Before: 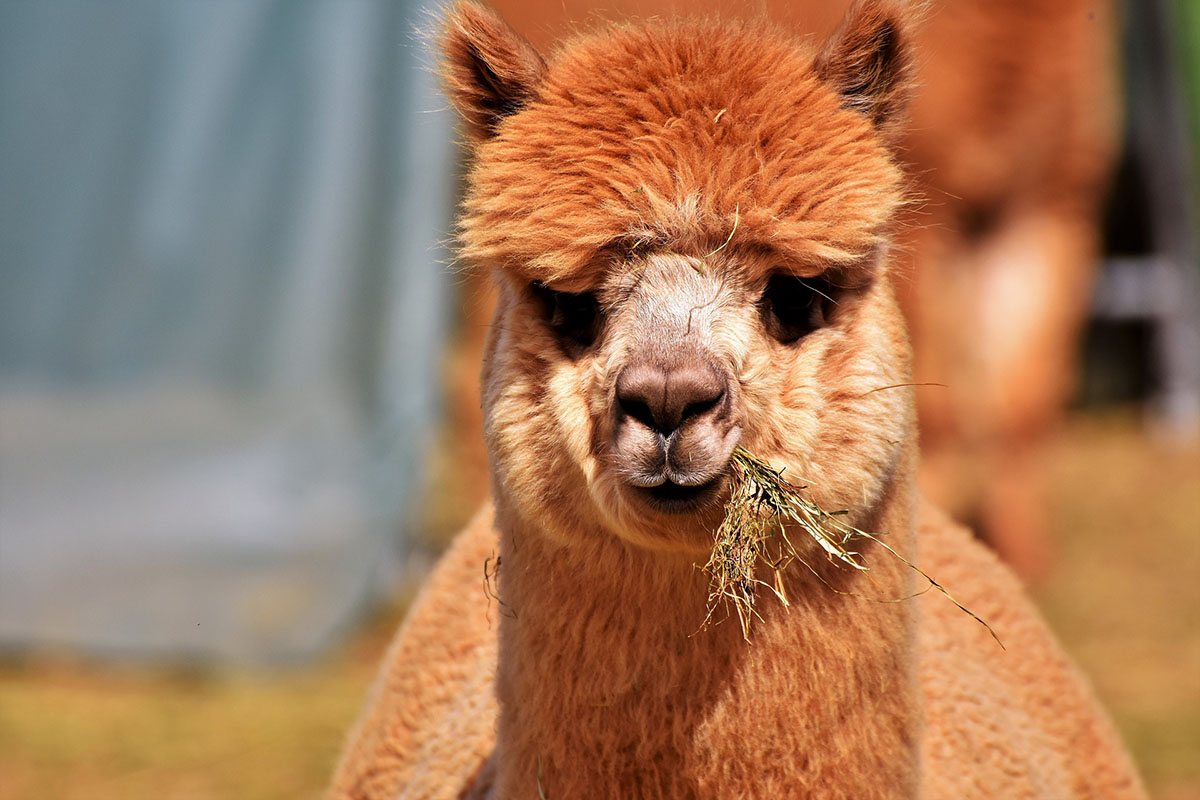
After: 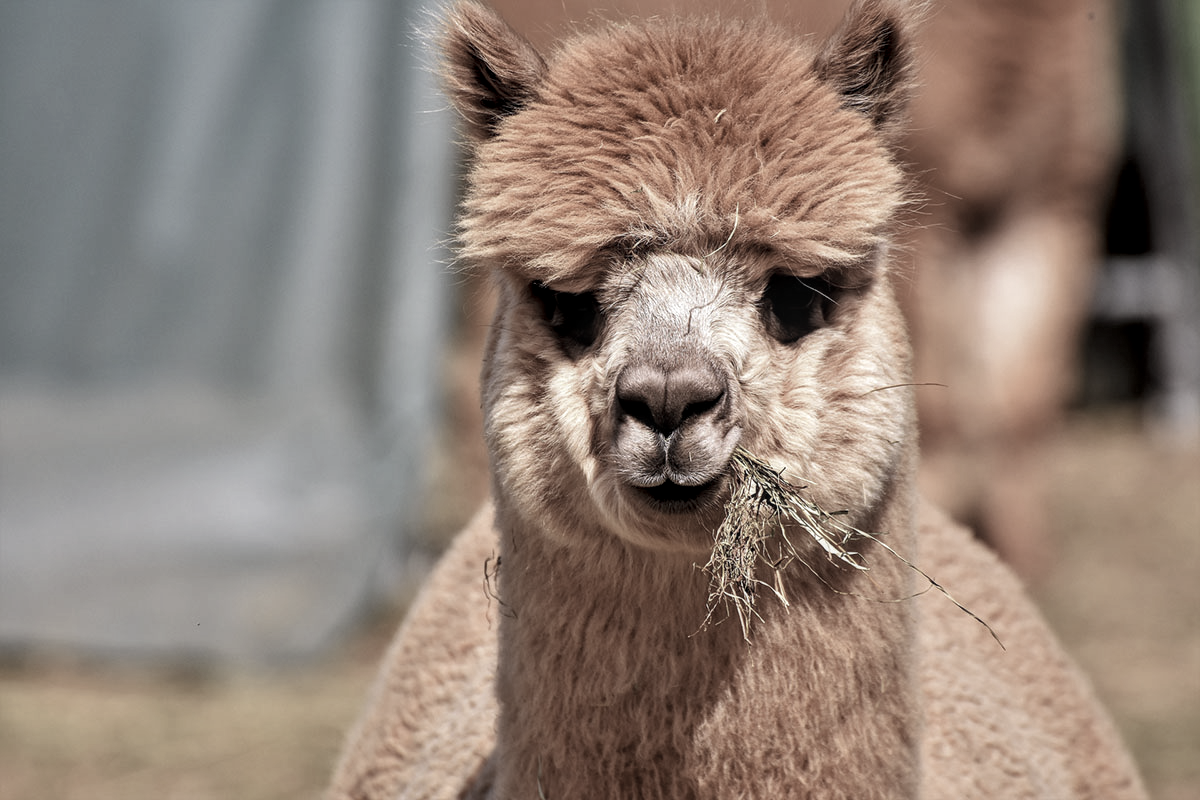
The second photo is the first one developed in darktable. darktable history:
local contrast: on, module defaults
color correction: highlights b* 0.062, saturation 0.346
